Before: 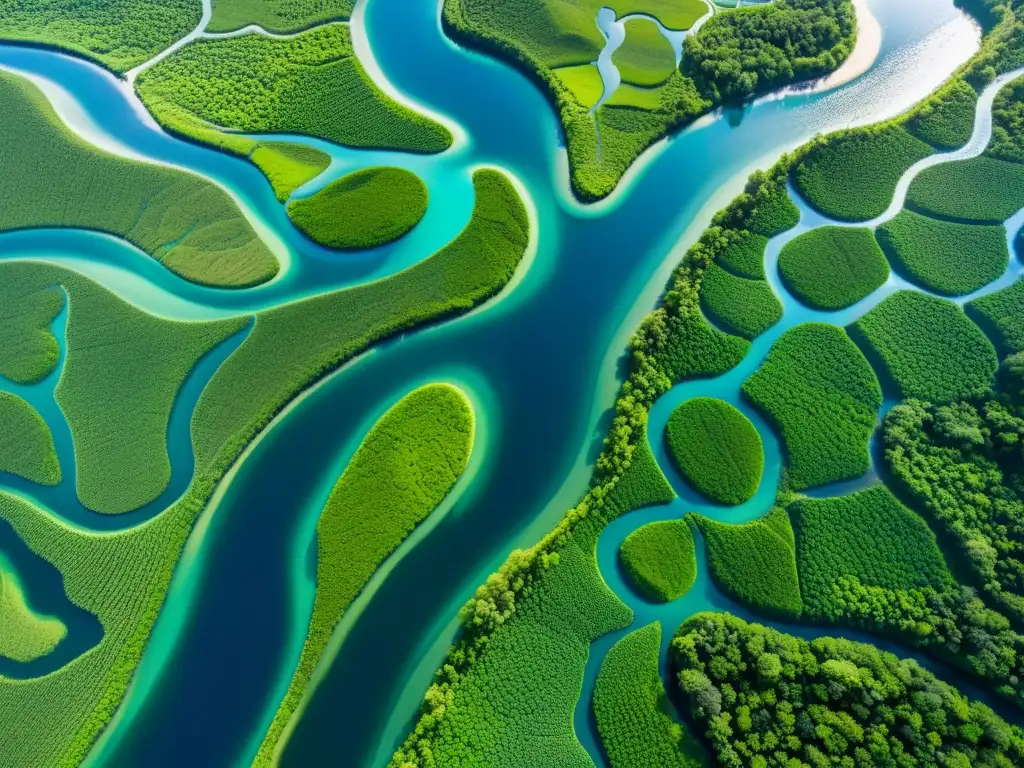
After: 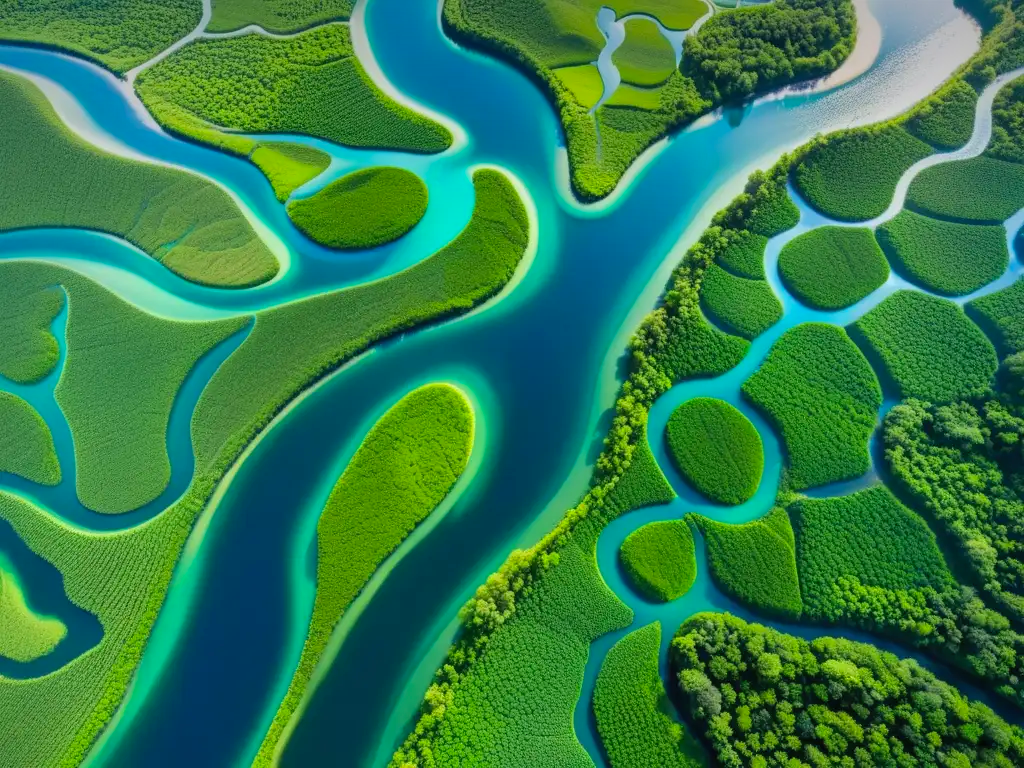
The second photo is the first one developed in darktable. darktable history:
vignetting: fall-off start 97.52%, fall-off radius 100%, brightness -0.574, saturation 0, center (-0.027, 0.404), width/height ratio 1.368, unbound false
contrast brightness saturation: contrast 0.03, brightness 0.06, saturation 0.13
